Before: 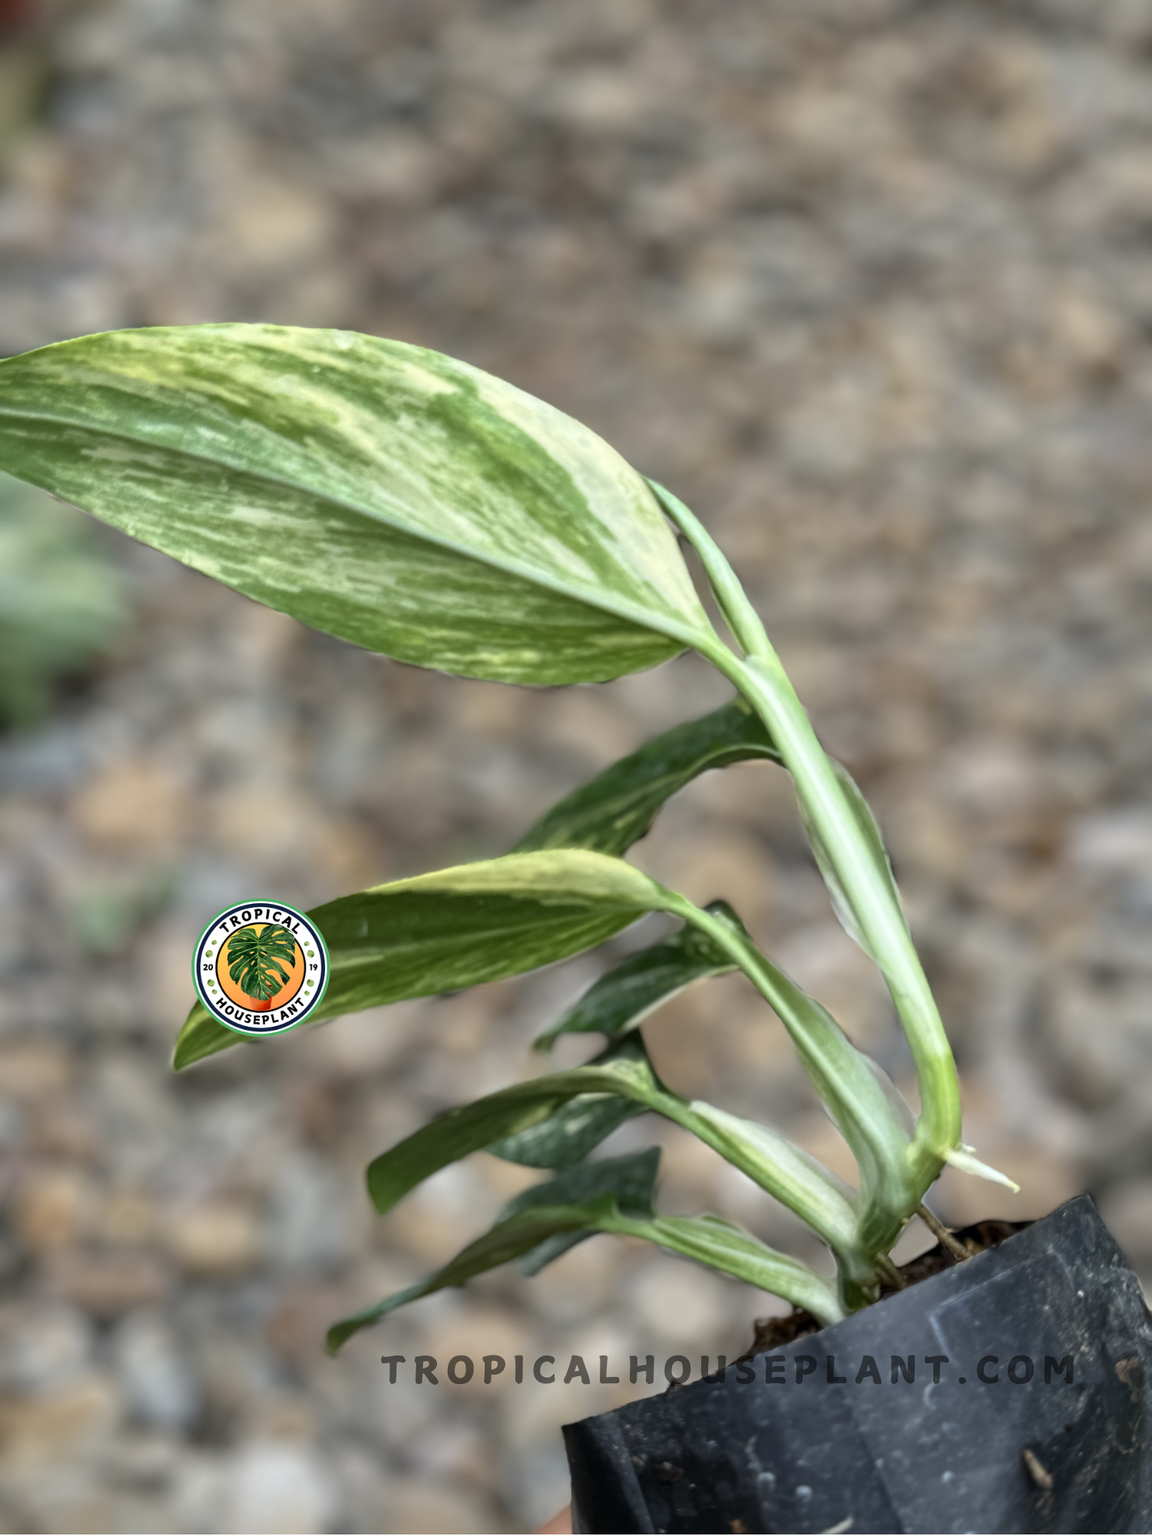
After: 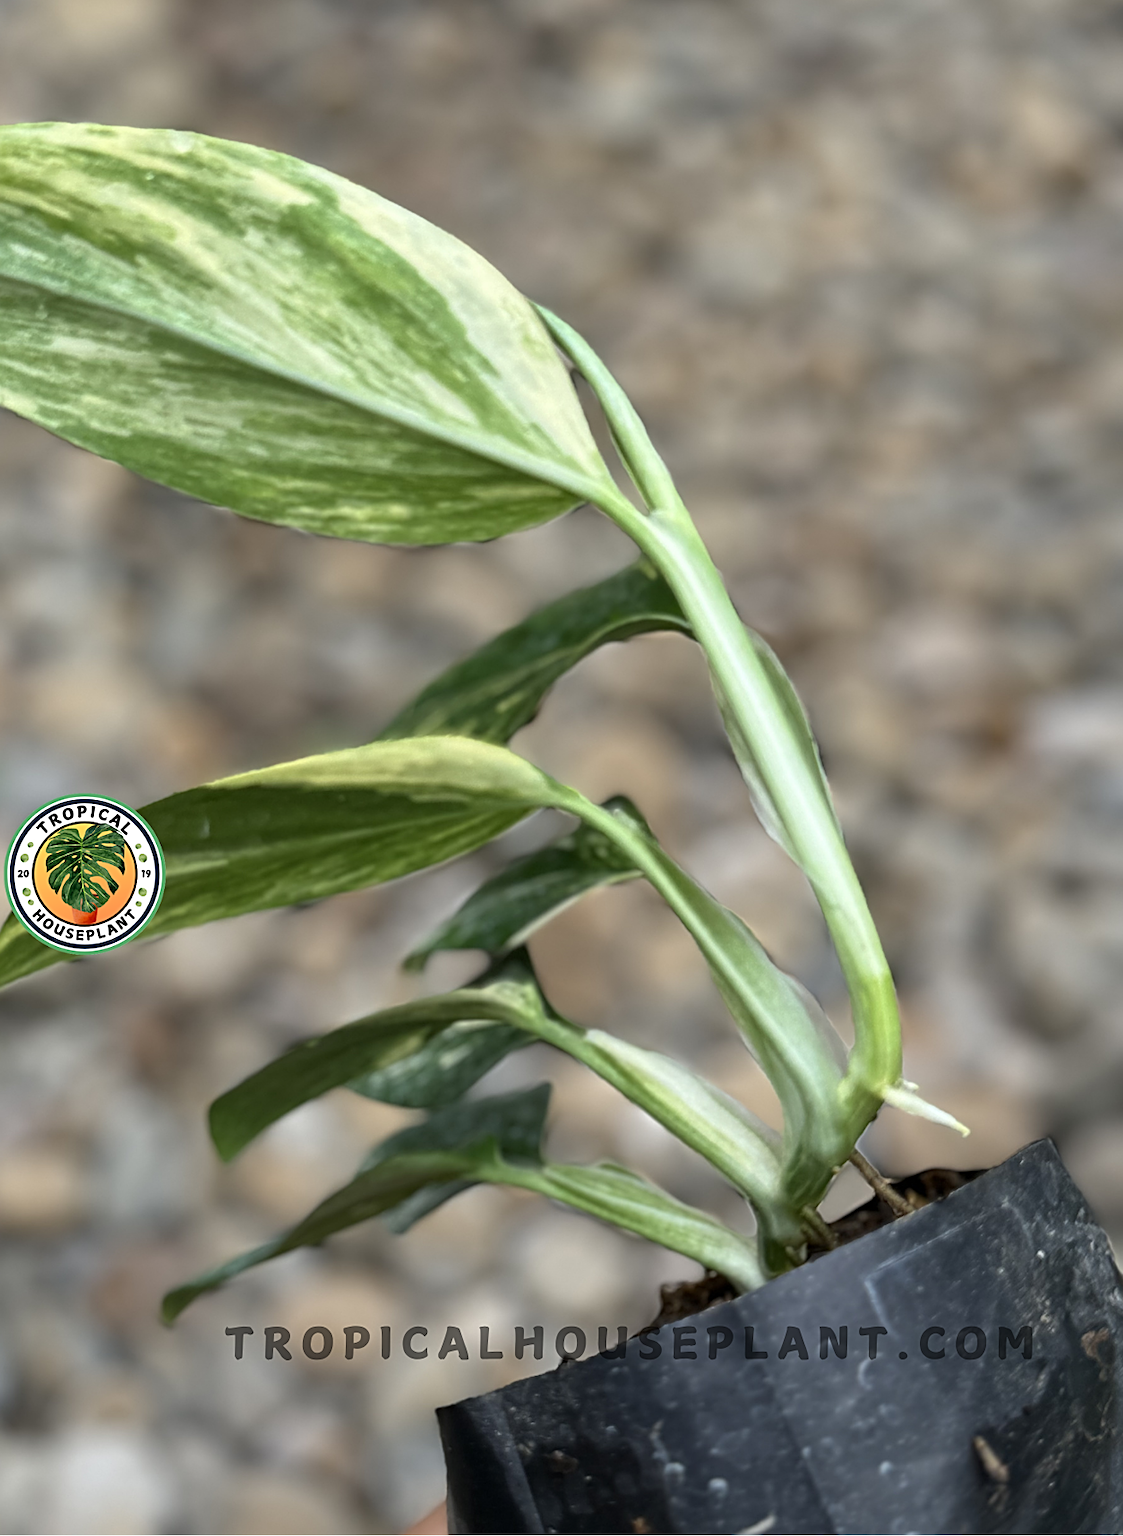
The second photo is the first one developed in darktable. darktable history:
crop: left 16.375%, top 14.215%
sharpen: on, module defaults
